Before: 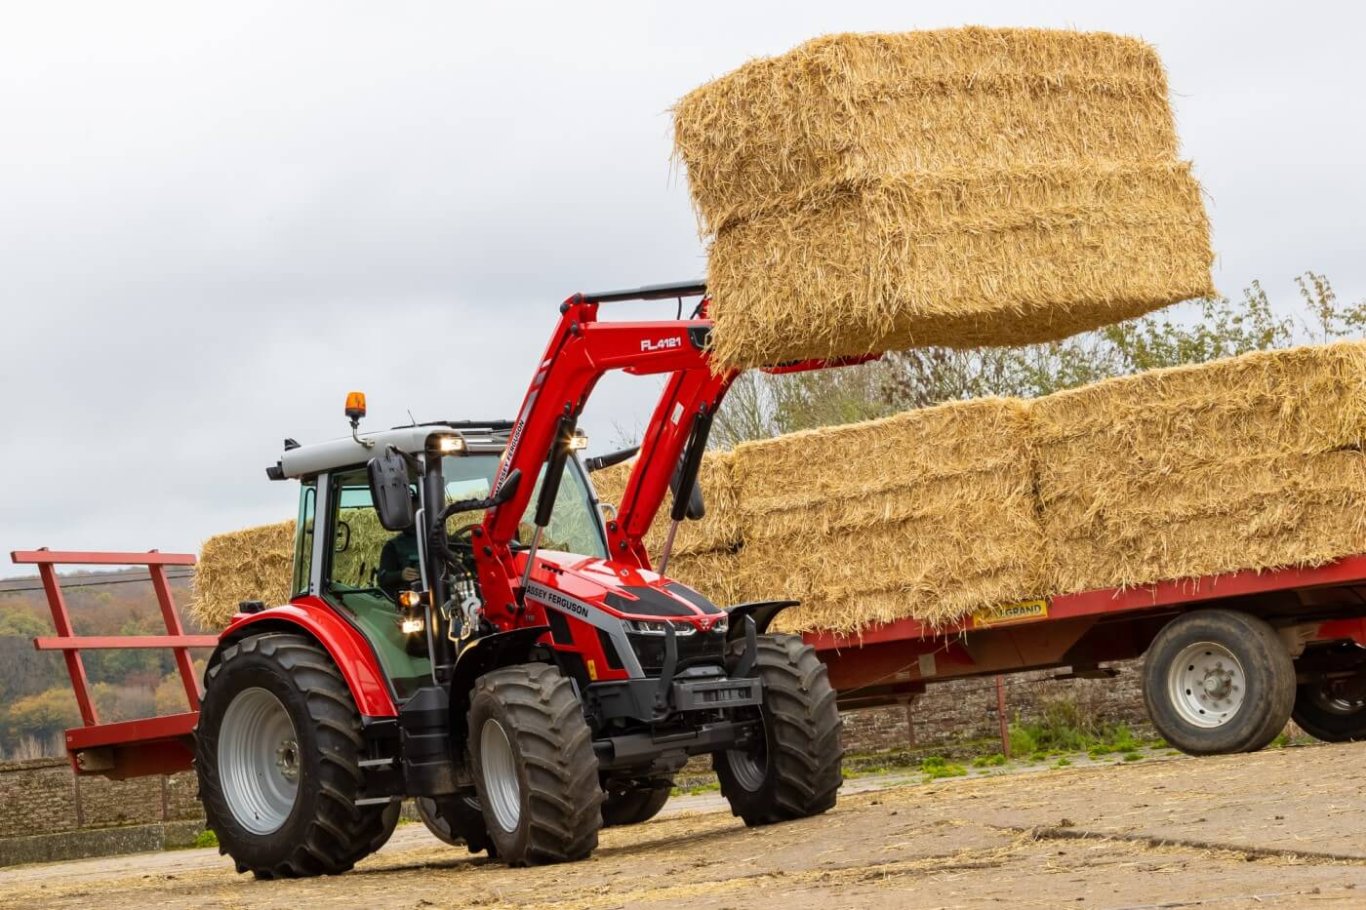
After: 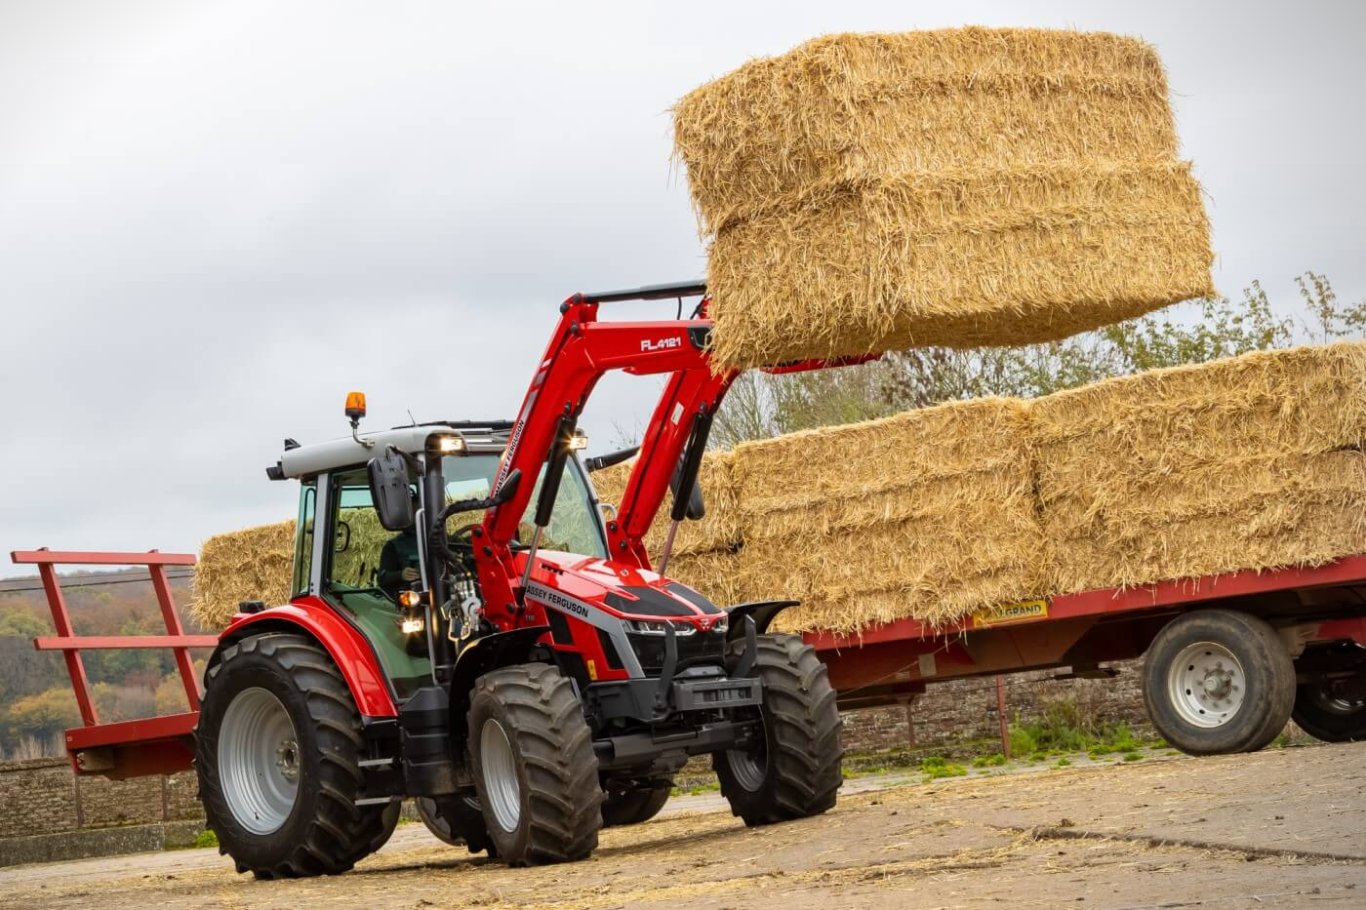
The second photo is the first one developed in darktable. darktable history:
vignetting: fall-off start 97.25%, center (-0.119, -0.004), width/height ratio 1.187
